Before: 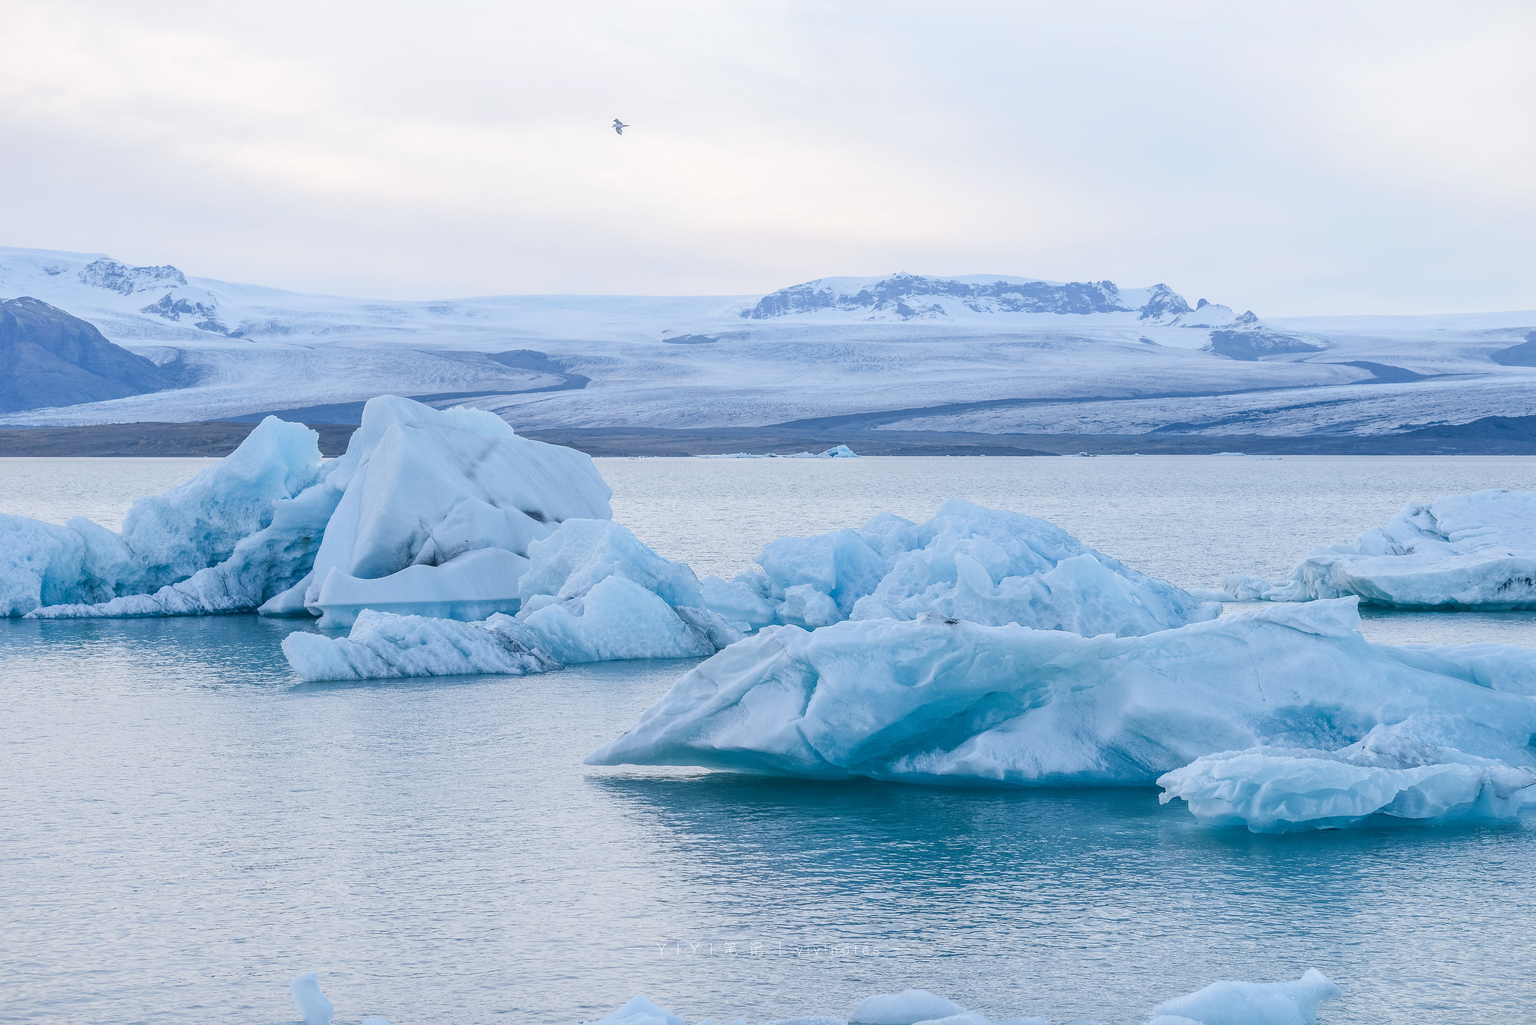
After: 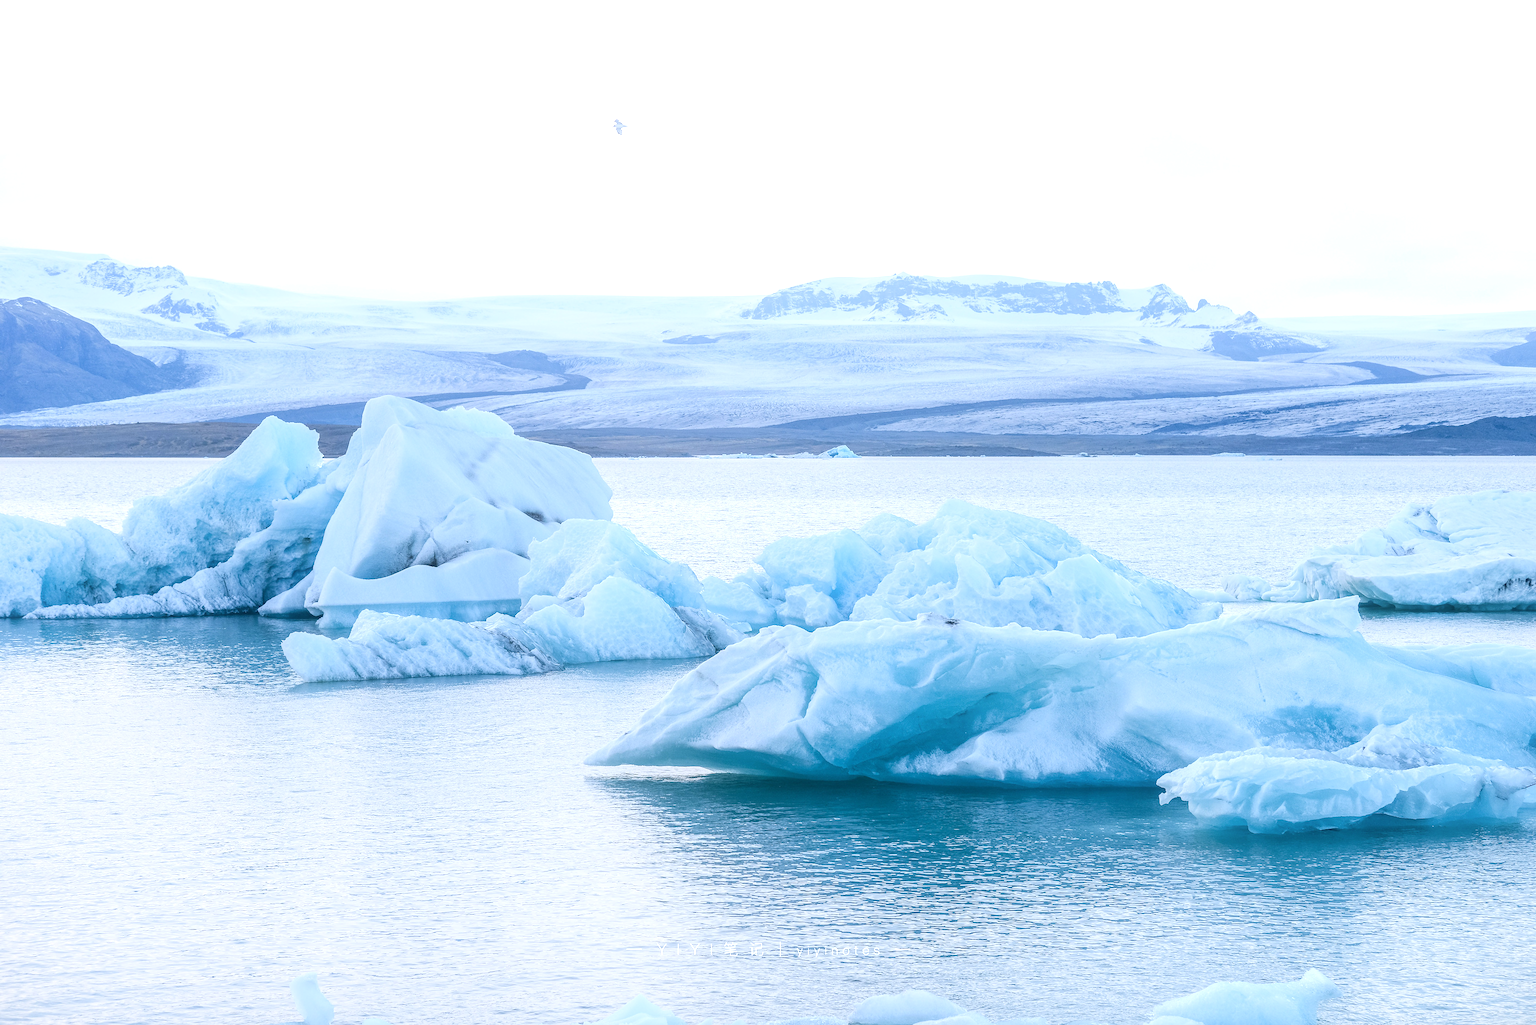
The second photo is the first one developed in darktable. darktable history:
shadows and highlights: shadows -70, highlights 35, soften with gaussian
exposure: exposure 0.559 EV, compensate highlight preservation false
